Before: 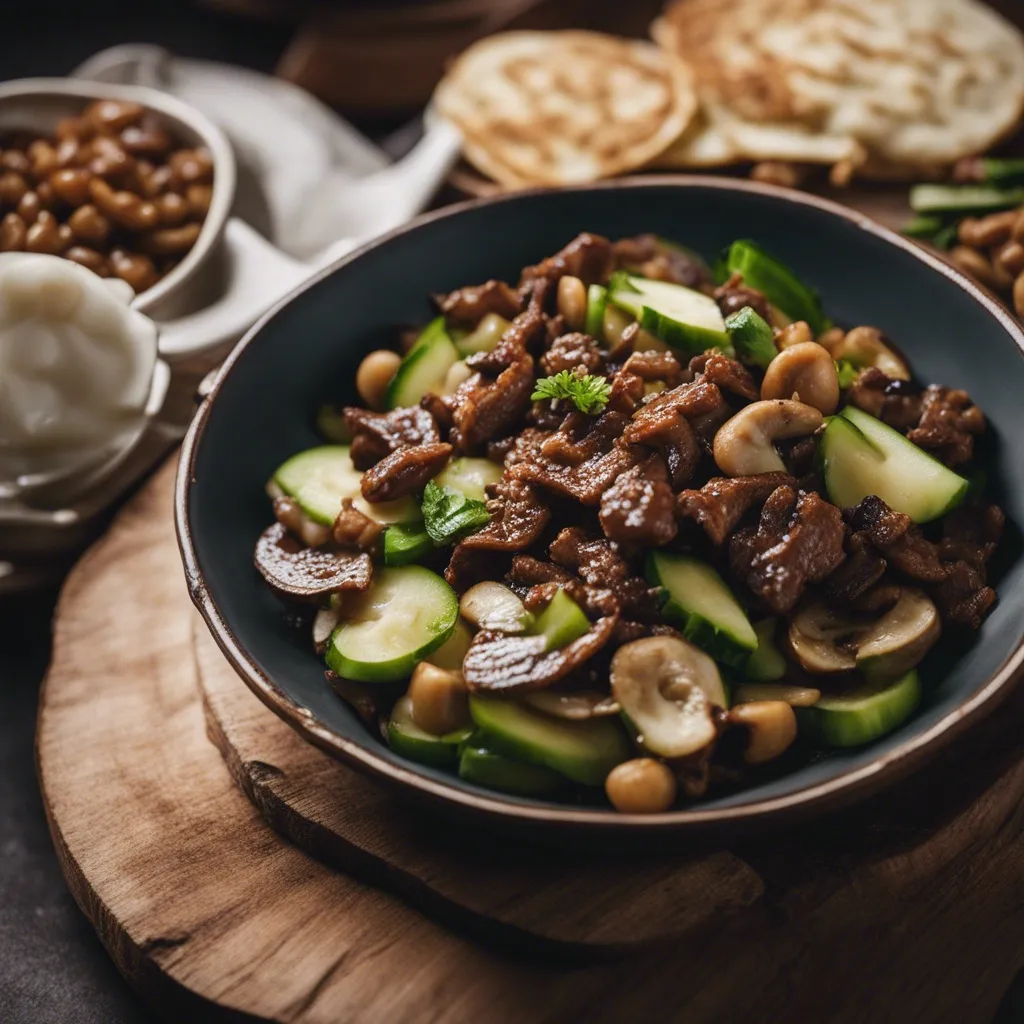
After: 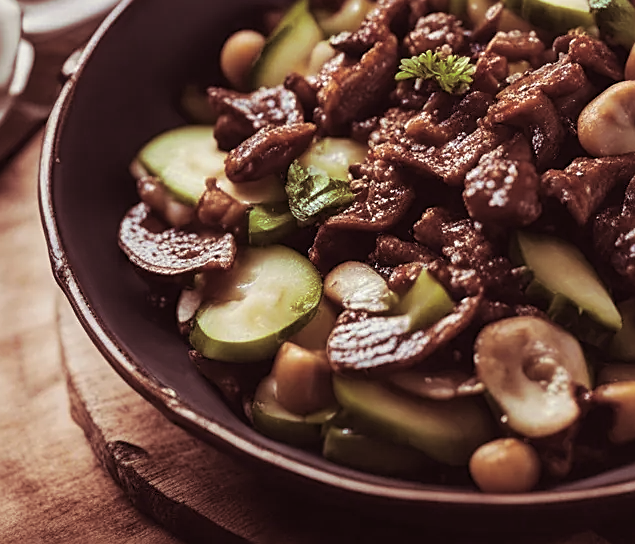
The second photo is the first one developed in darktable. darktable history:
split-toning: on, module defaults
crop: left 13.312%, top 31.28%, right 24.627%, bottom 15.582%
sharpen: on, module defaults
